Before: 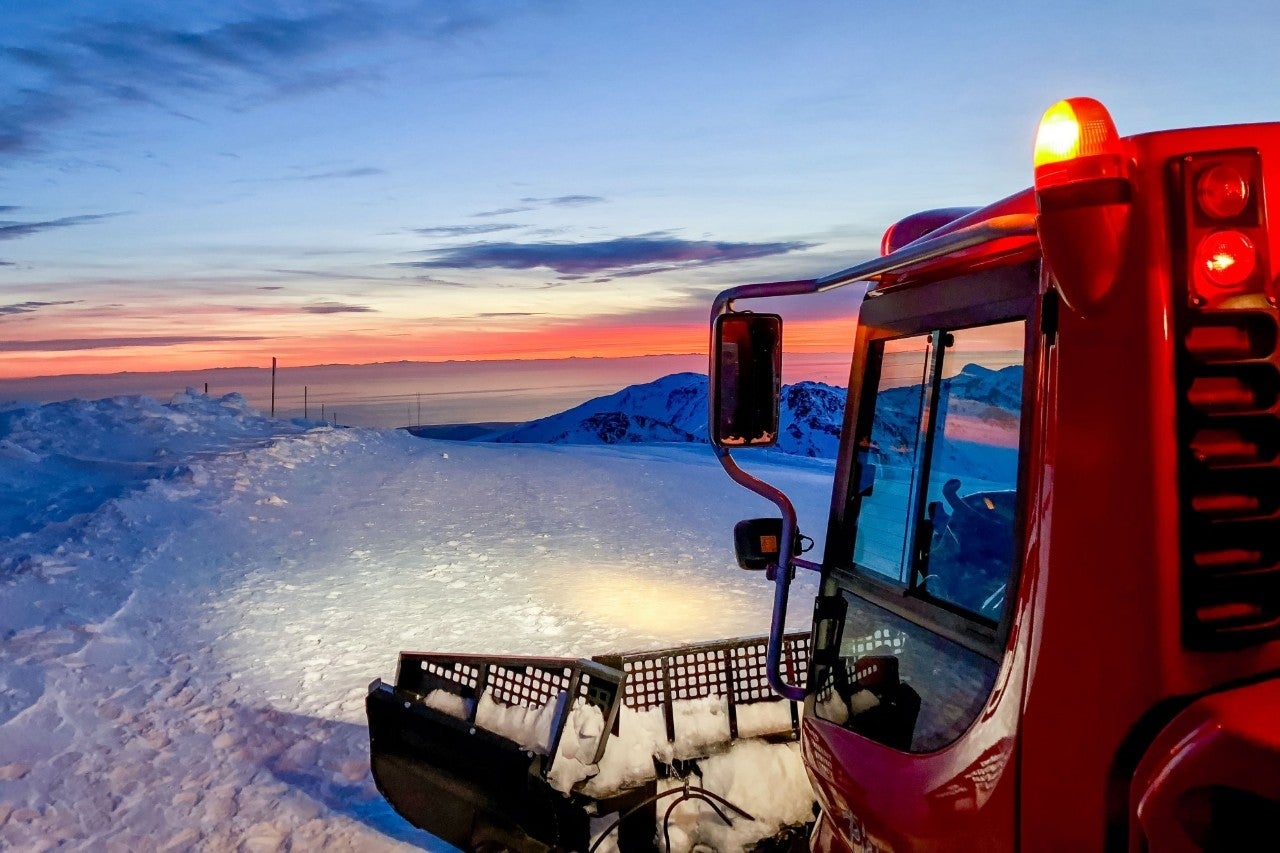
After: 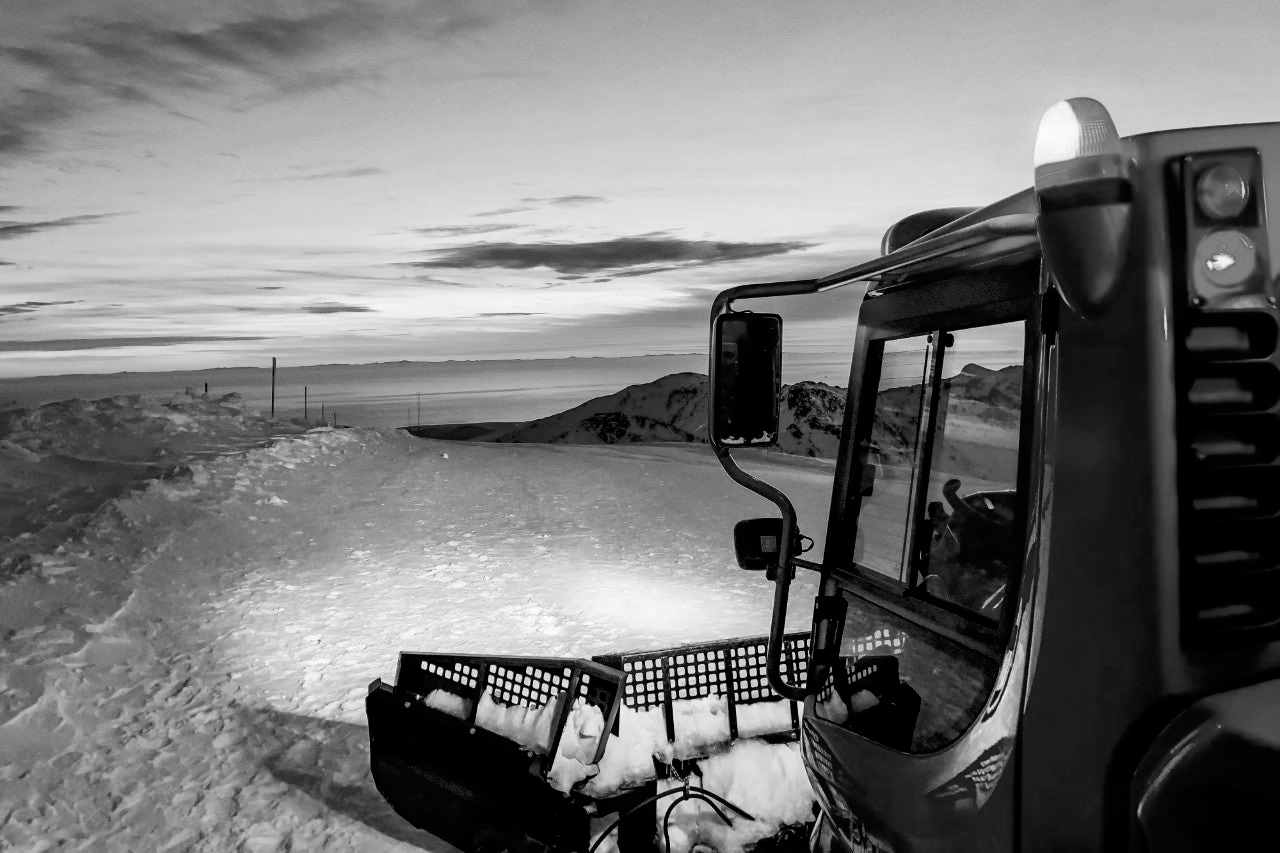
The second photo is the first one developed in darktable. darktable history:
tone curve: curves: ch0 [(0, 0) (0.118, 0.034) (0.182, 0.124) (0.265, 0.214) (0.504, 0.508) (0.783, 0.825) (1, 1)], color space Lab, linked channels, preserve colors none
monochrome: on, module defaults
